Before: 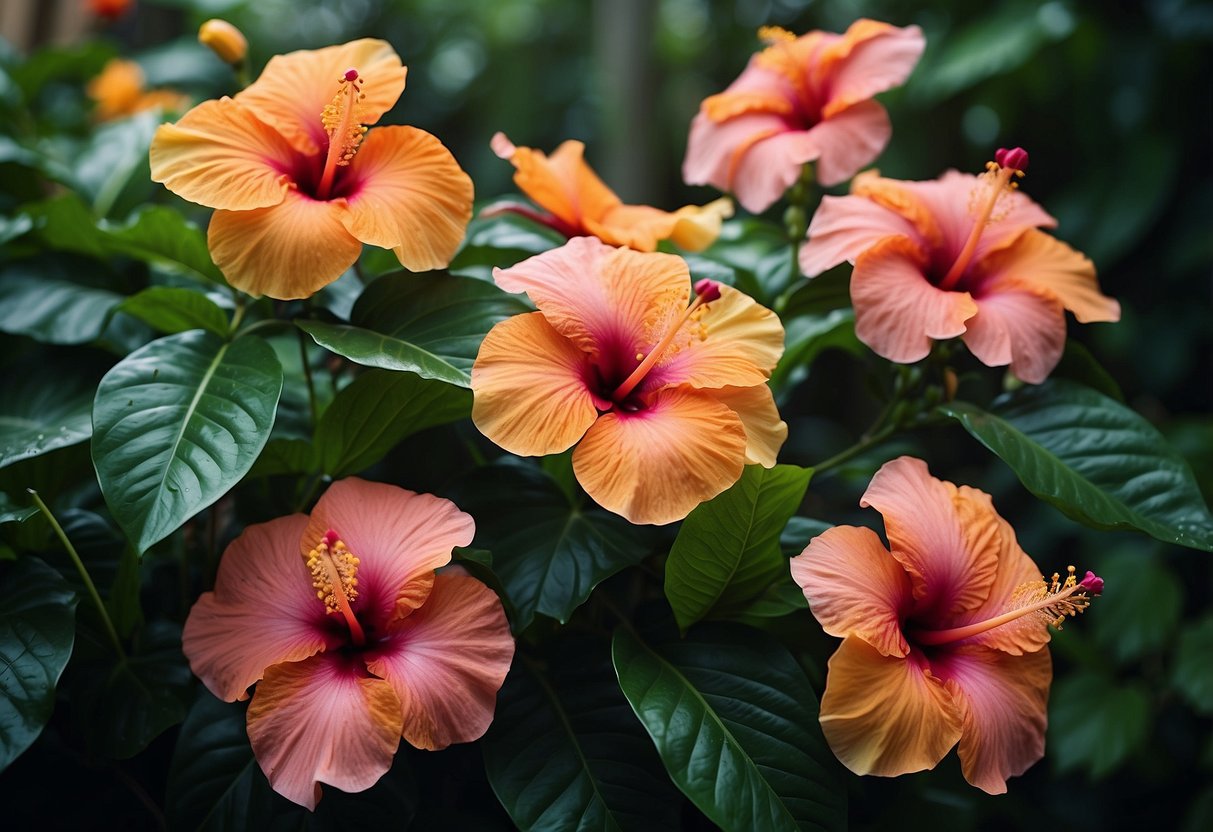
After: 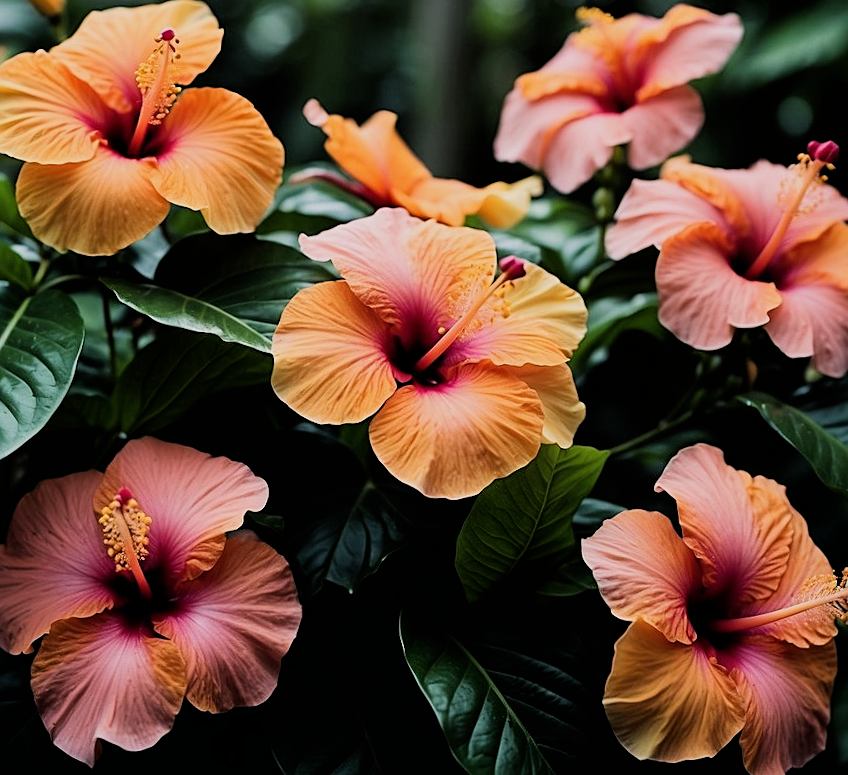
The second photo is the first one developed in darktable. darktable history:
sharpen: on, module defaults
crop and rotate: angle -2.89°, left 14.223%, top 0.027%, right 10.744%, bottom 0.046%
filmic rgb: black relative exposure -5.11 EV, white relative exposure 3.98 EV, hardness 2.89, contrast 1.299, highlights saturation mix -30.31%
